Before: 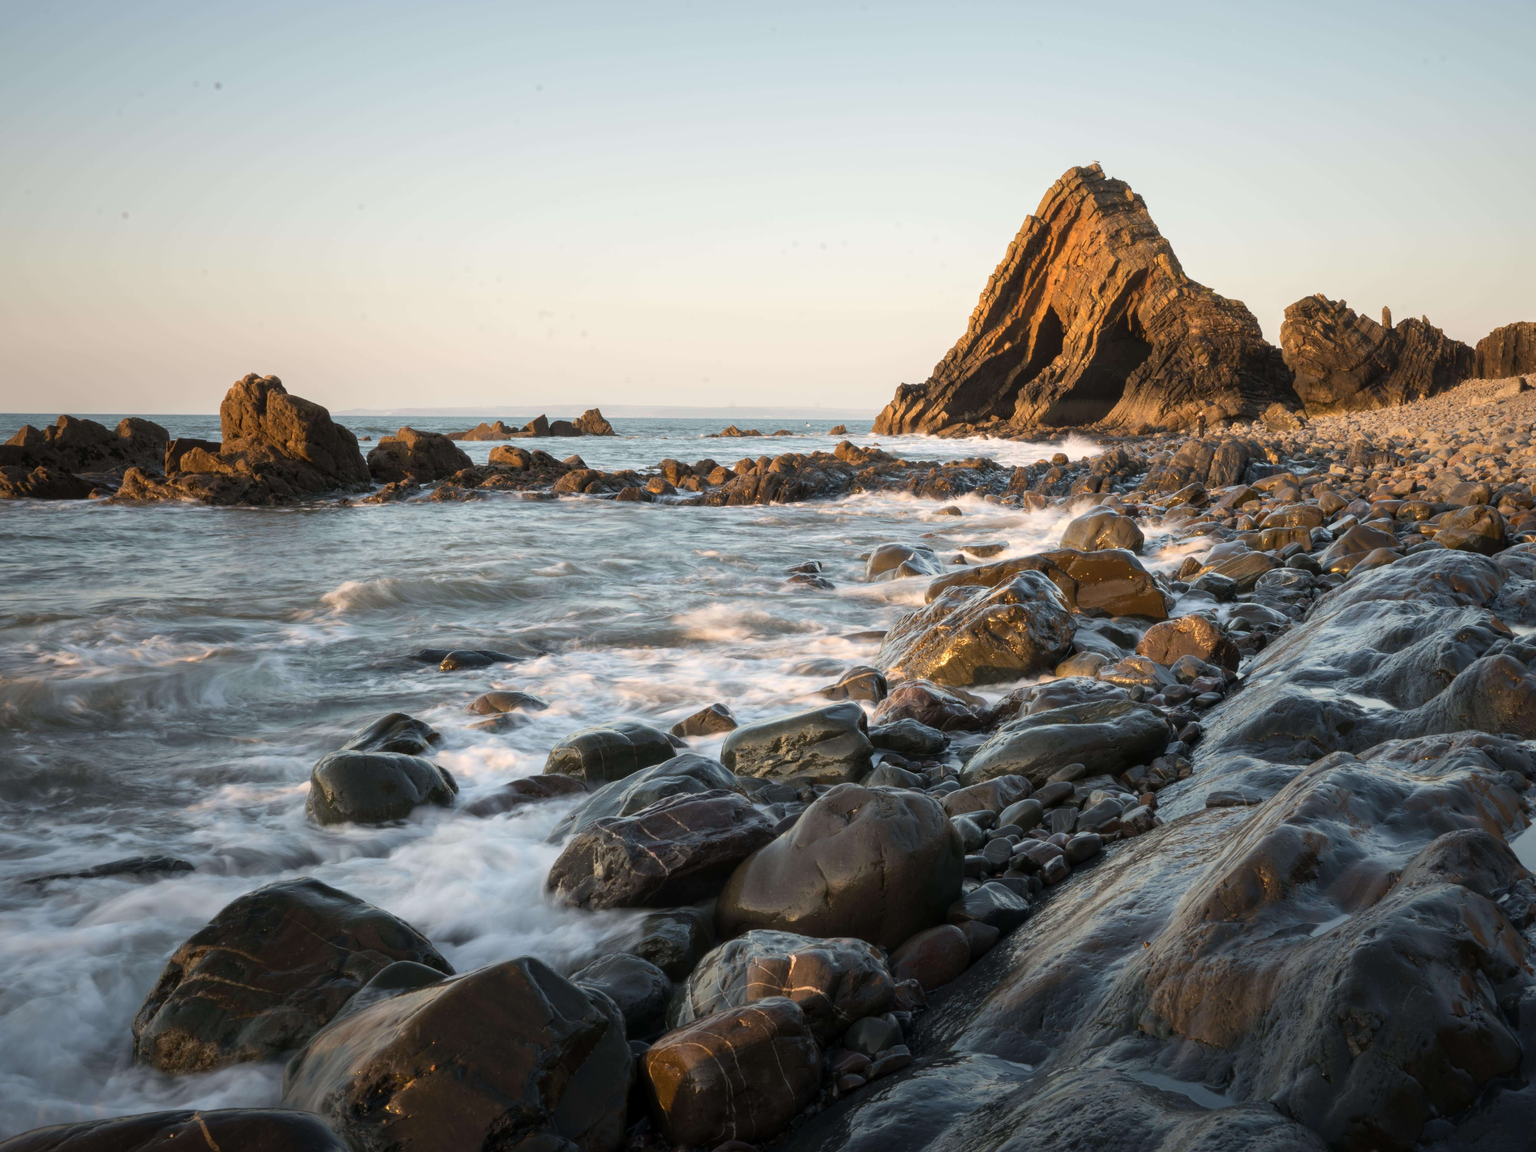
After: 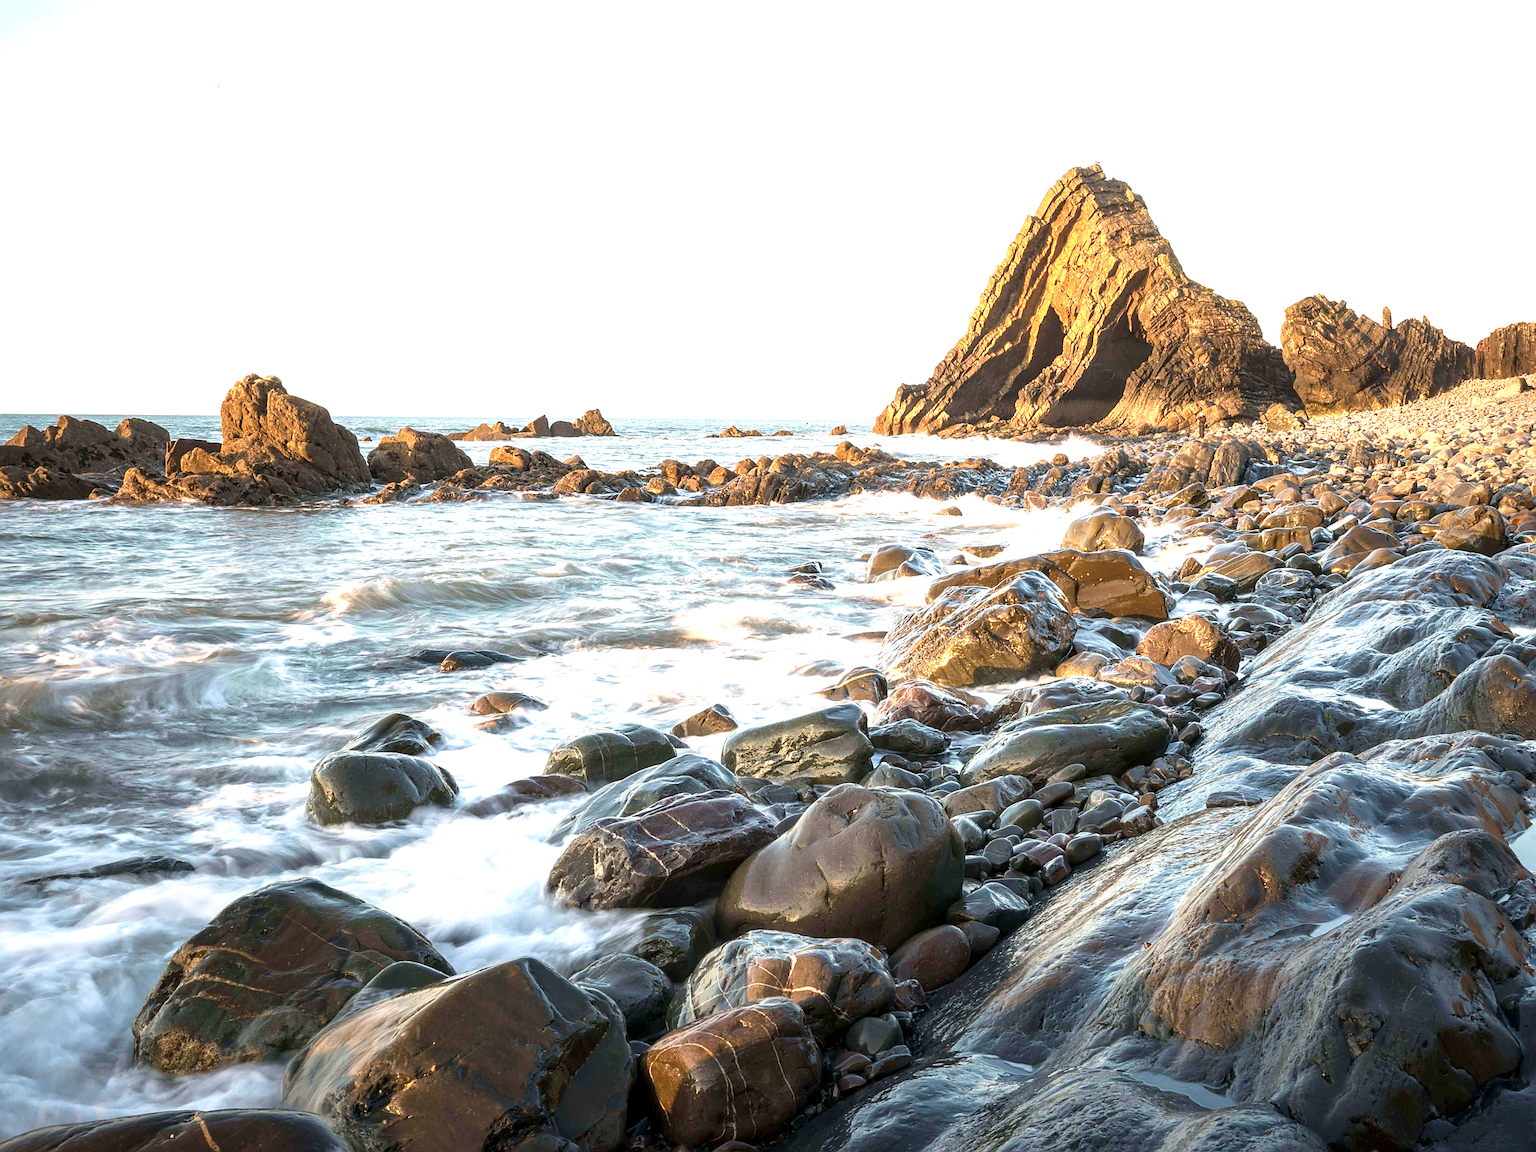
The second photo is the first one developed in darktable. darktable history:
sharpen: radius 3.683, amount 0.927
local contrast: on, module defaults
velvia: on, module defaults
exposure: black level correction 0.001, exposure 1.318 EV, compensate exposure bias true, compensate highlight preservation false
